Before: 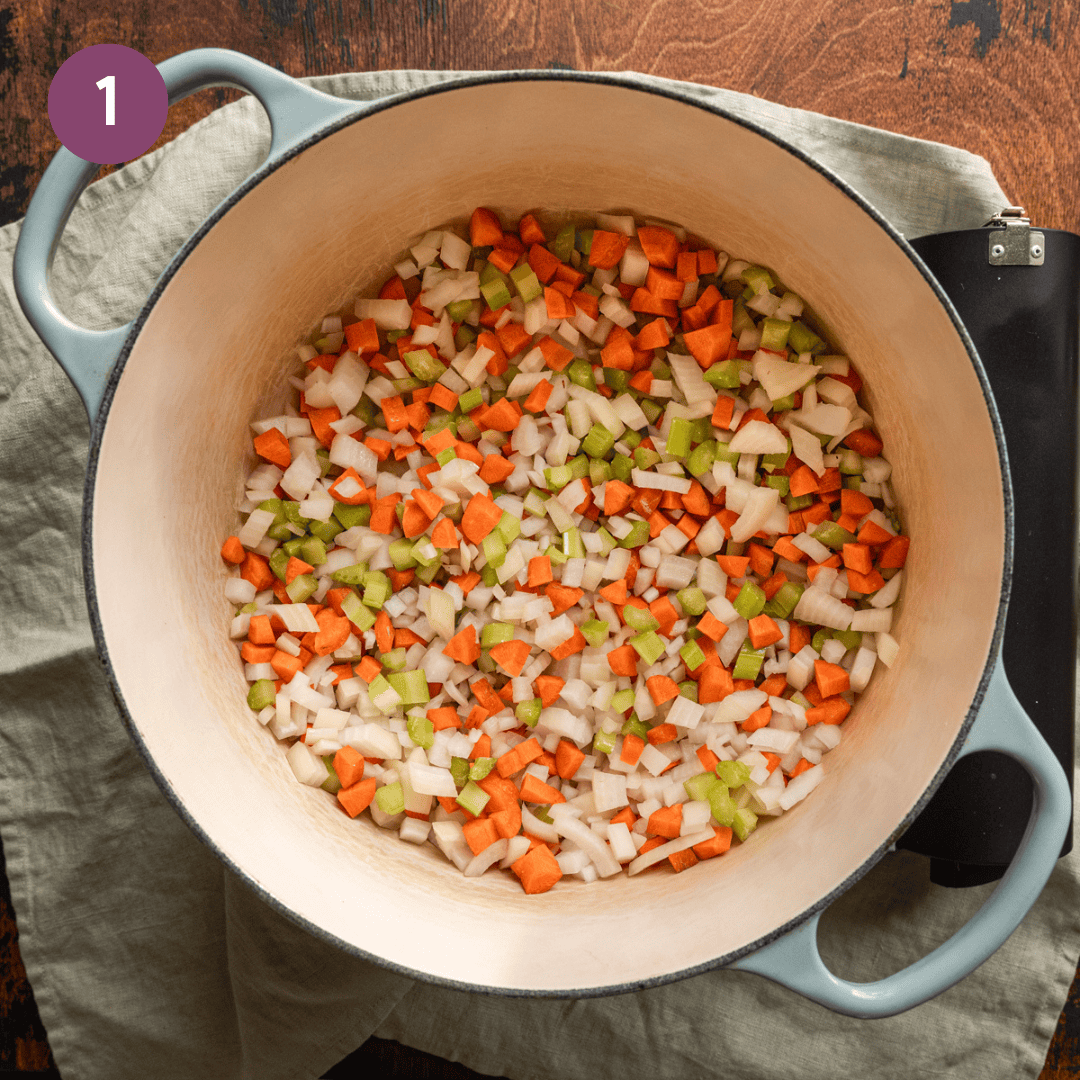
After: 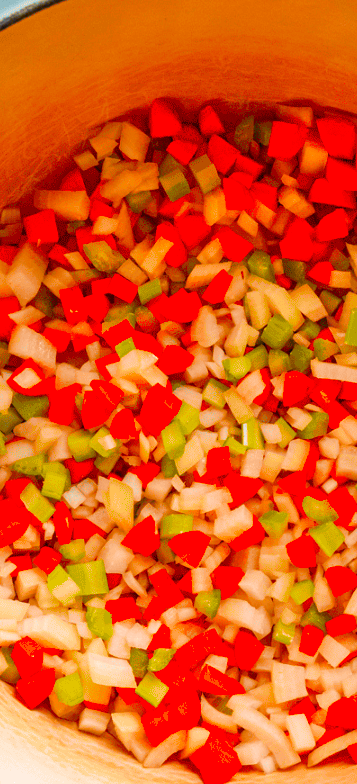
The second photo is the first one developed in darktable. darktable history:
color correction: highlights a* 1.56, highlights b* -1.79, saturation 2.47
crop and rotate: left 29.738%, top 10.181%, right 37.181%, bottom 17.196%
